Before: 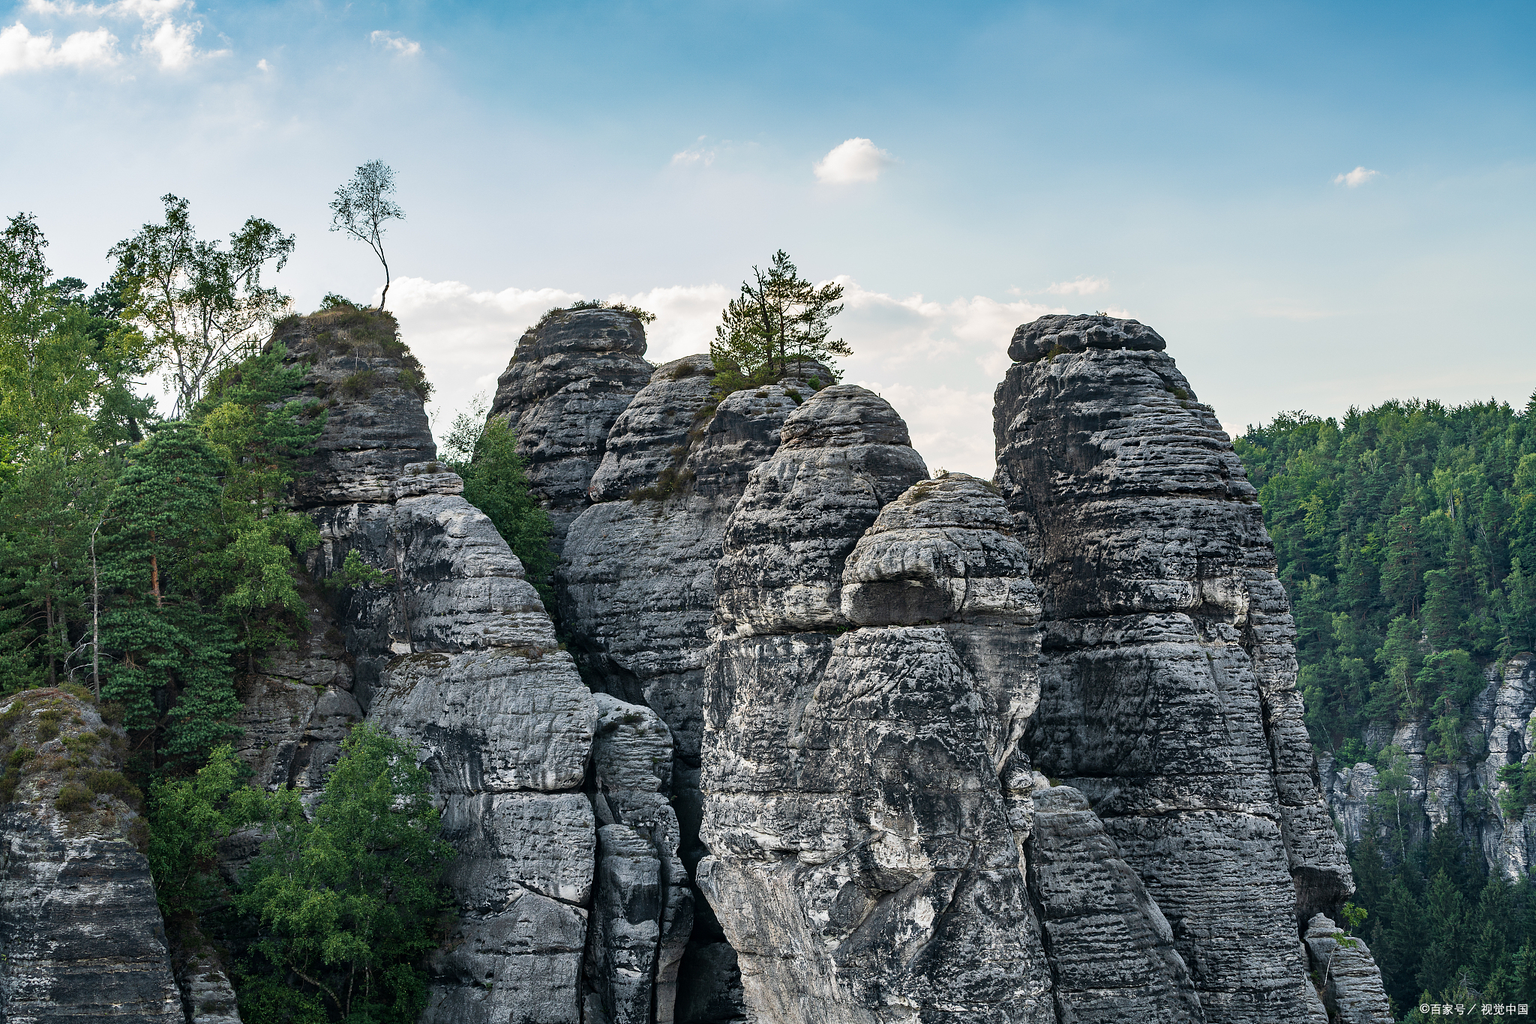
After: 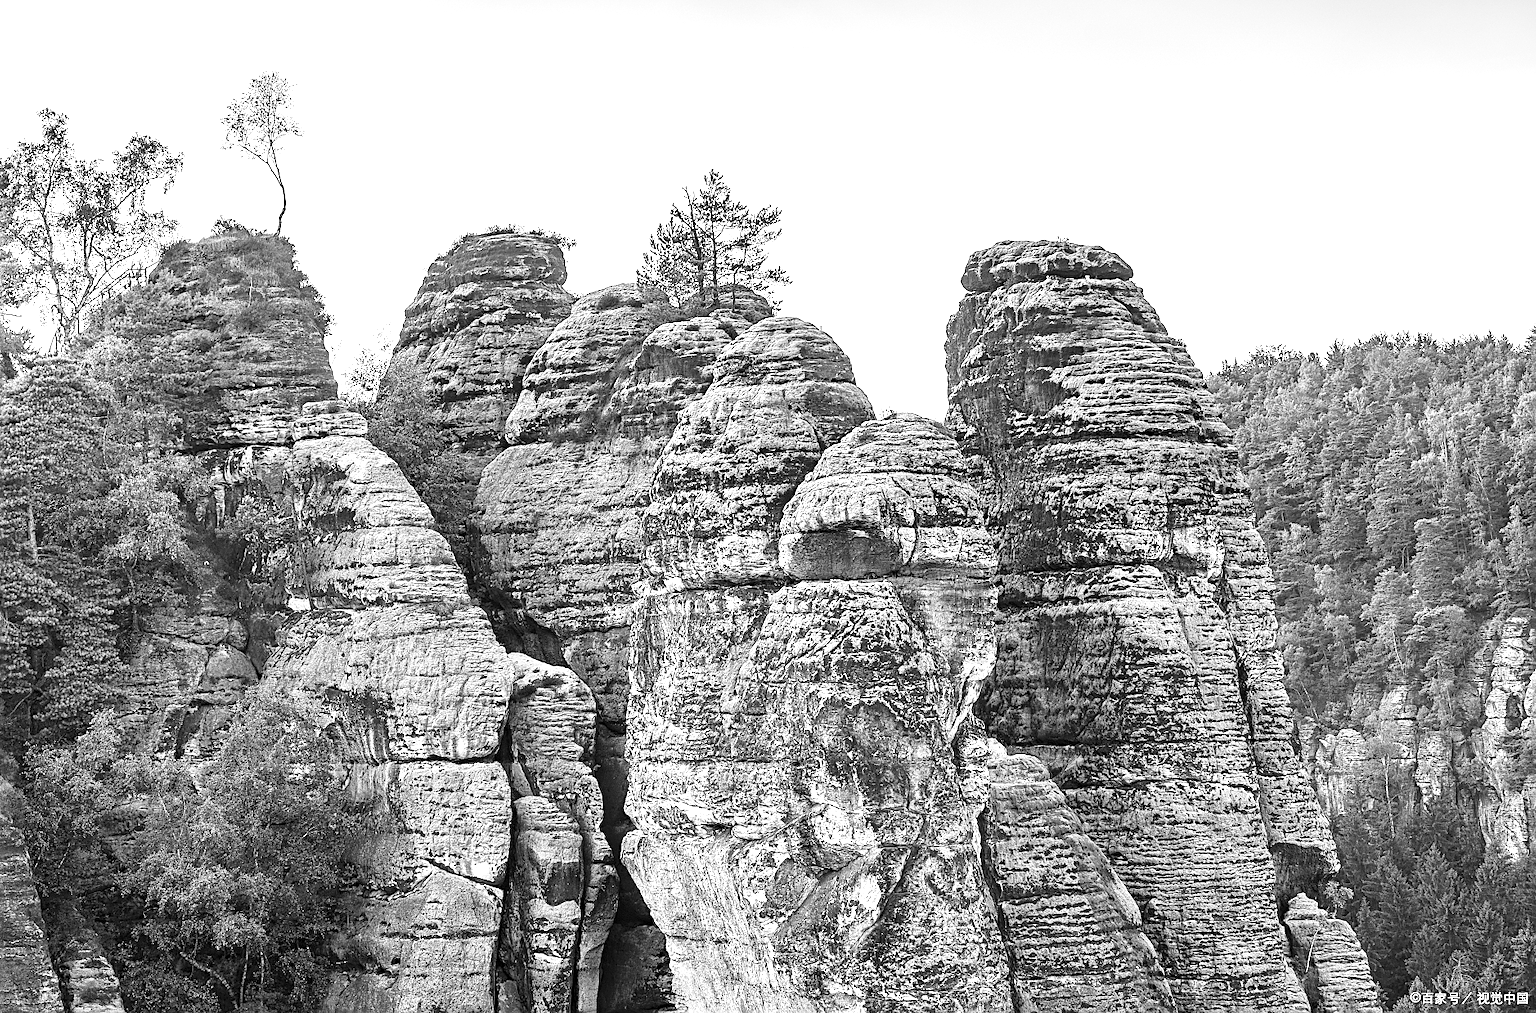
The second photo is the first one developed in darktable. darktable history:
crop and rotate: left 8.262%, top 9.226%
sharpen: on, module defaults
white balance: emerald 1
base curve: curves: ch0 [(0, 0) (0.204, 0.334) (0.55, 0.733) (1, 1)], preserve colors none
monochrome: a -35.87, b 49.73, size 1.7
exposure: black level correction 0, exposure 1.3 EV, compensate highlight preservation false
